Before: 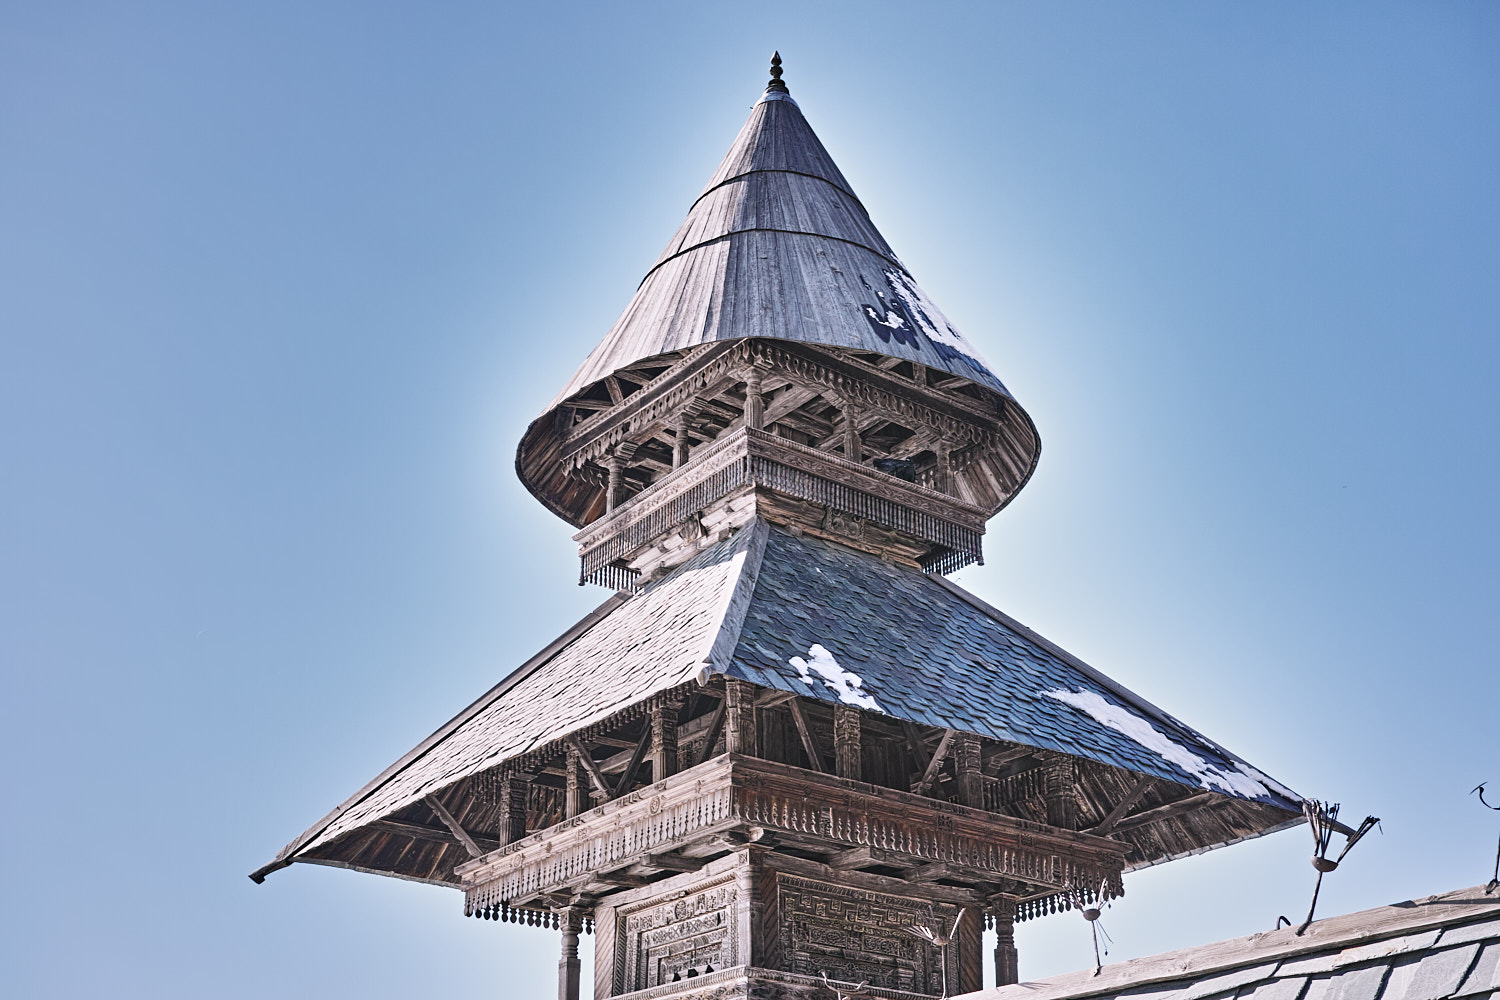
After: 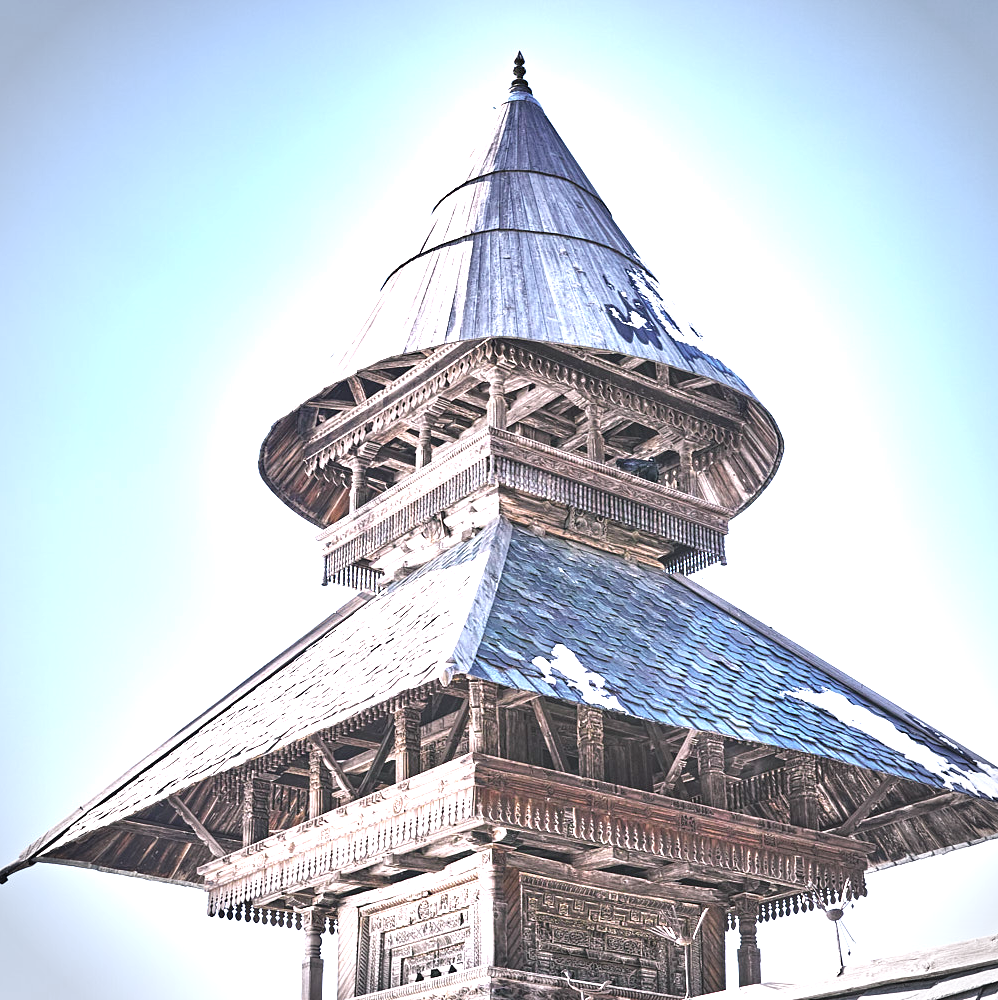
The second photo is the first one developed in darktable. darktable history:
exposure: black level correction 0, exposure 1.387 EV, compensate exposure bias true, compensate highlight preservation false
vignetting: on, module defaults
crop: left 17.186%, right 16.279%
